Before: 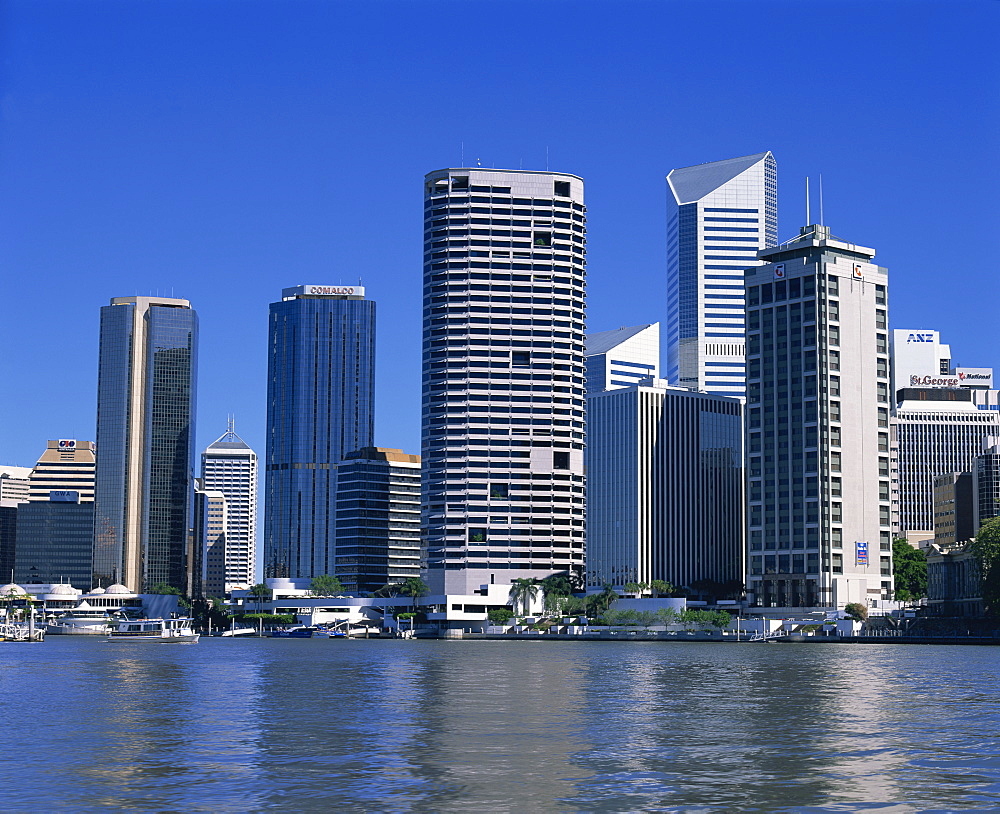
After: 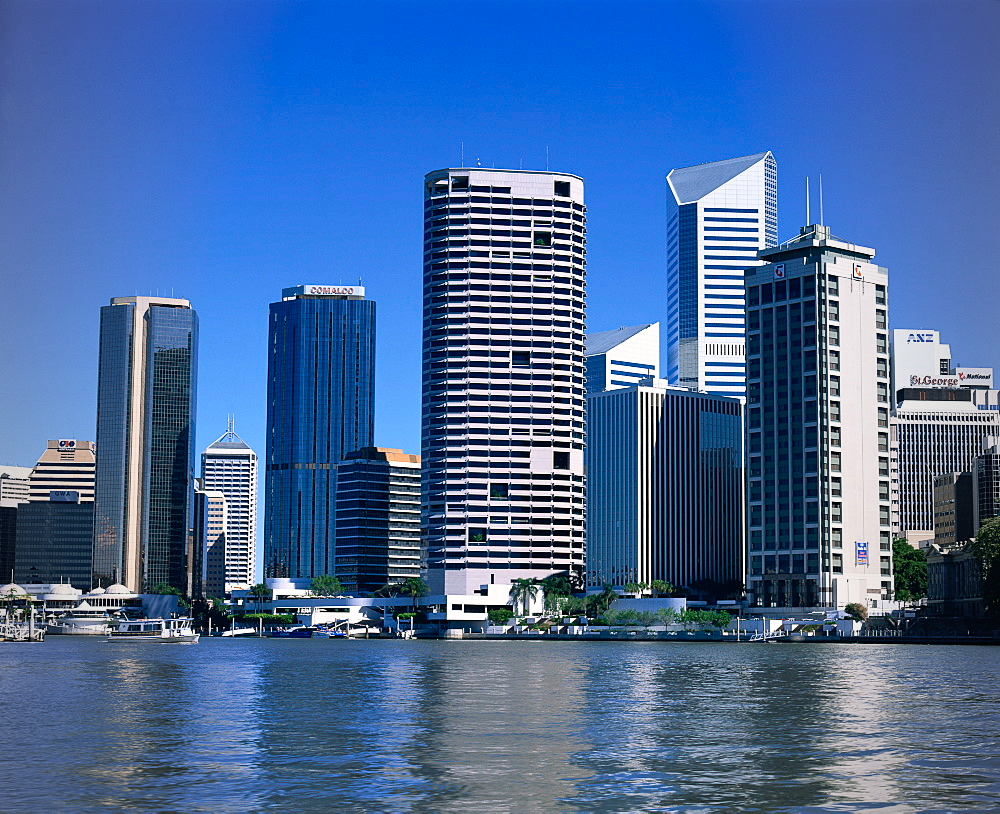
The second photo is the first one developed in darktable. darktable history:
vignetting: fall-off start 96.51%, fall-off radius 100.6%, center (0, 0.009), width/height ratio 0.613
contrast brightness saturation: contrast 0.239, brightness 0.088
